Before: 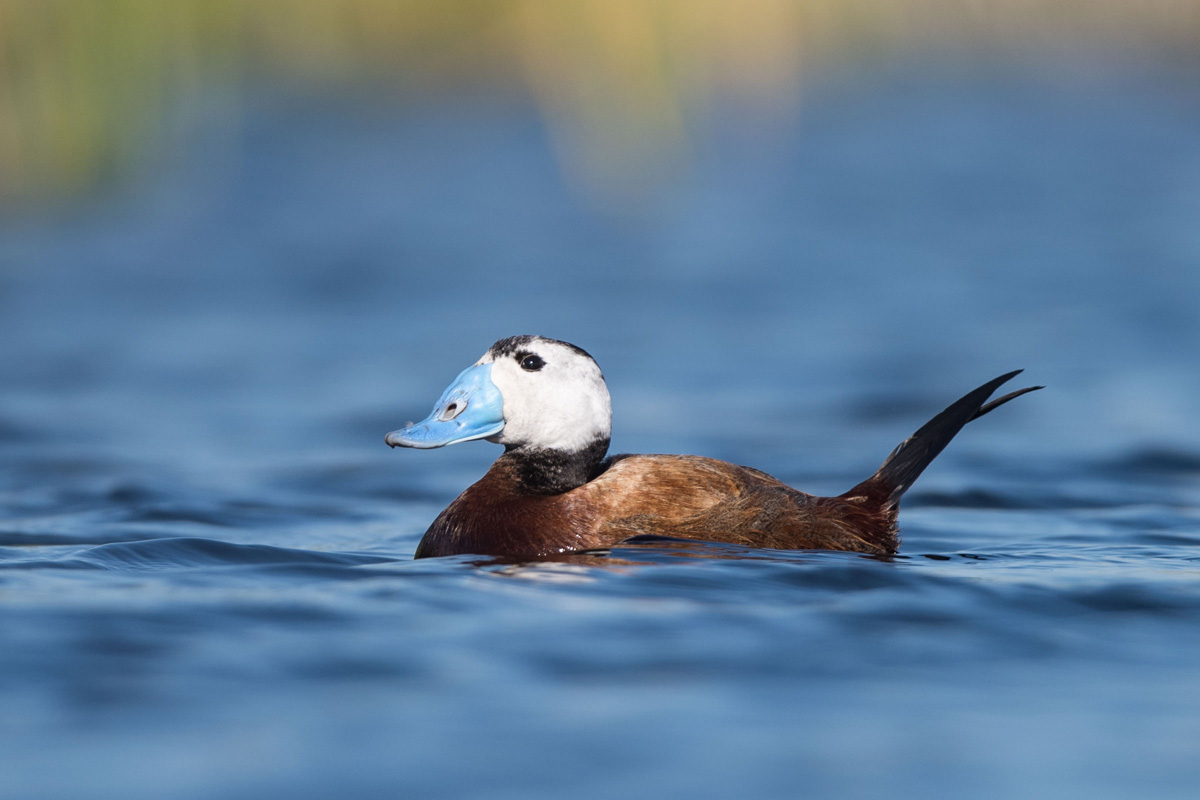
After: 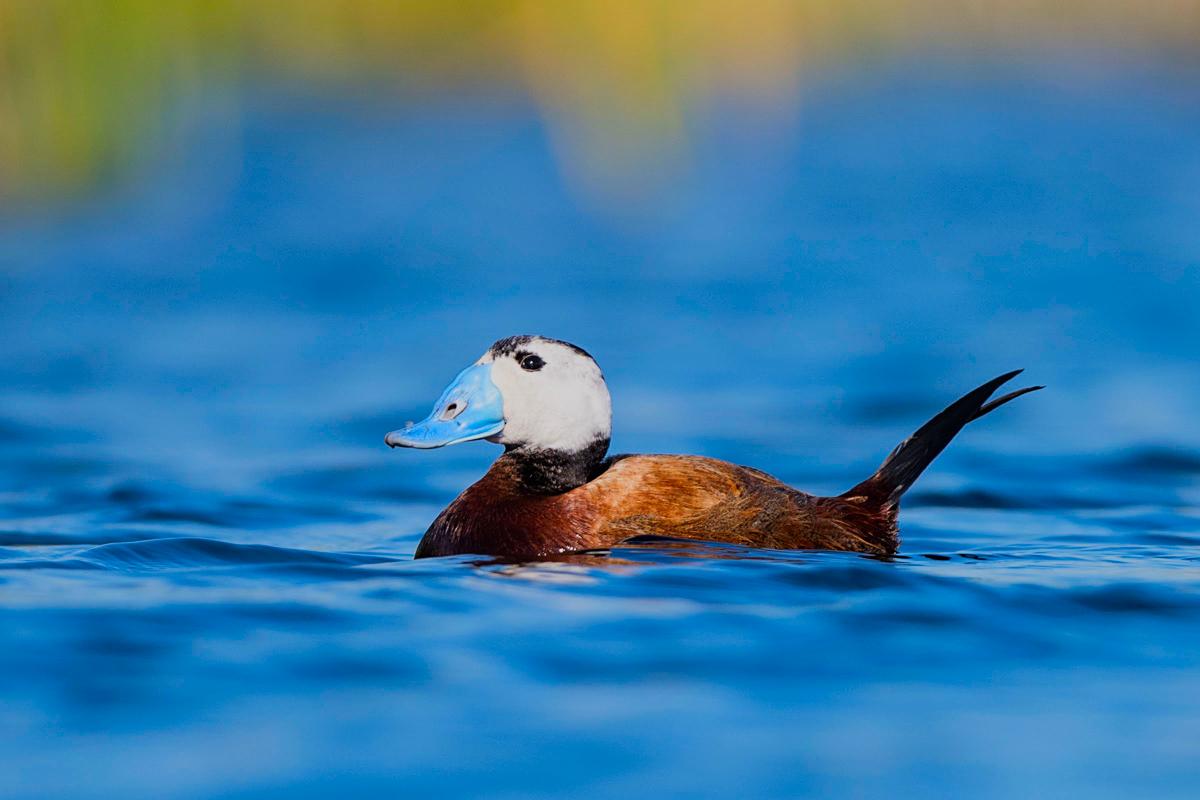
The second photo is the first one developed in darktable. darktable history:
filmic rgb: black relative exposure -7.65 EV, white relative exposure 4.56 EV, hardness 3.61
color correction: highlights b* 0.047, saturation 1.78
sharpen: amount 0.204
